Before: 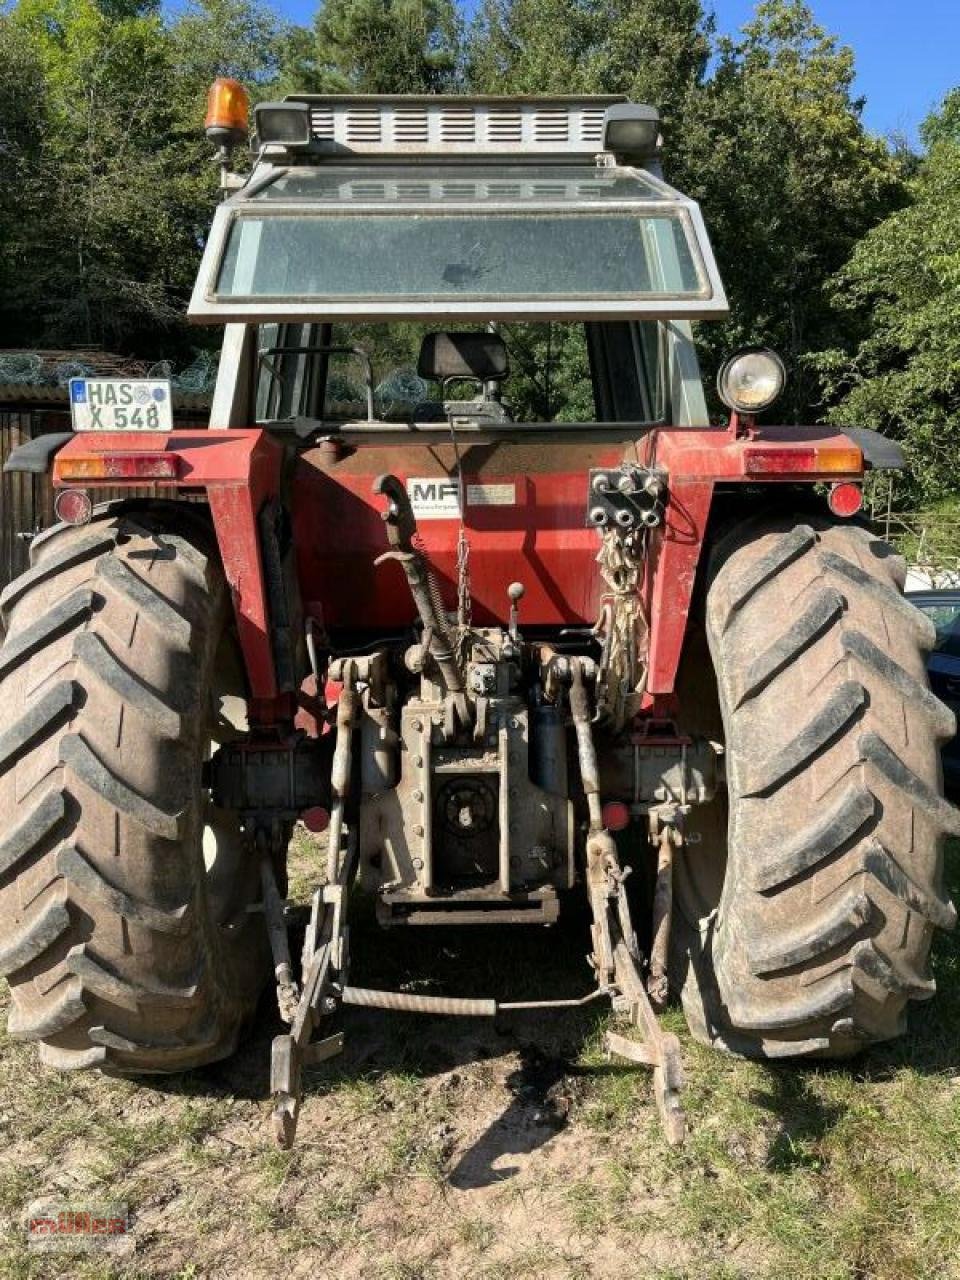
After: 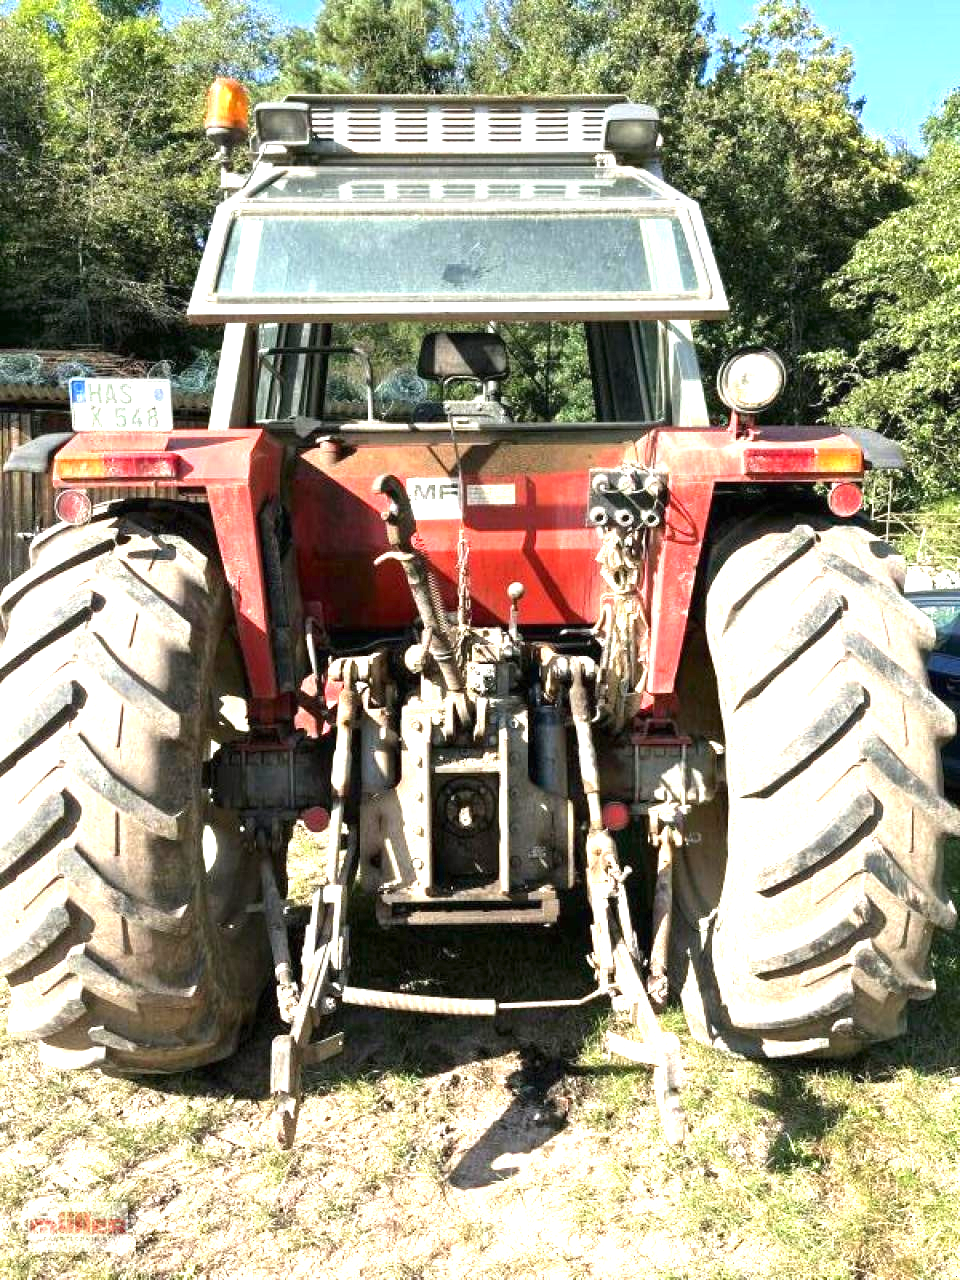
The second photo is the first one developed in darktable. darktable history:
exposure: black level correction 0, exposure 1.518 EV, compensate exposure bias true, compensate highlight preservation false
